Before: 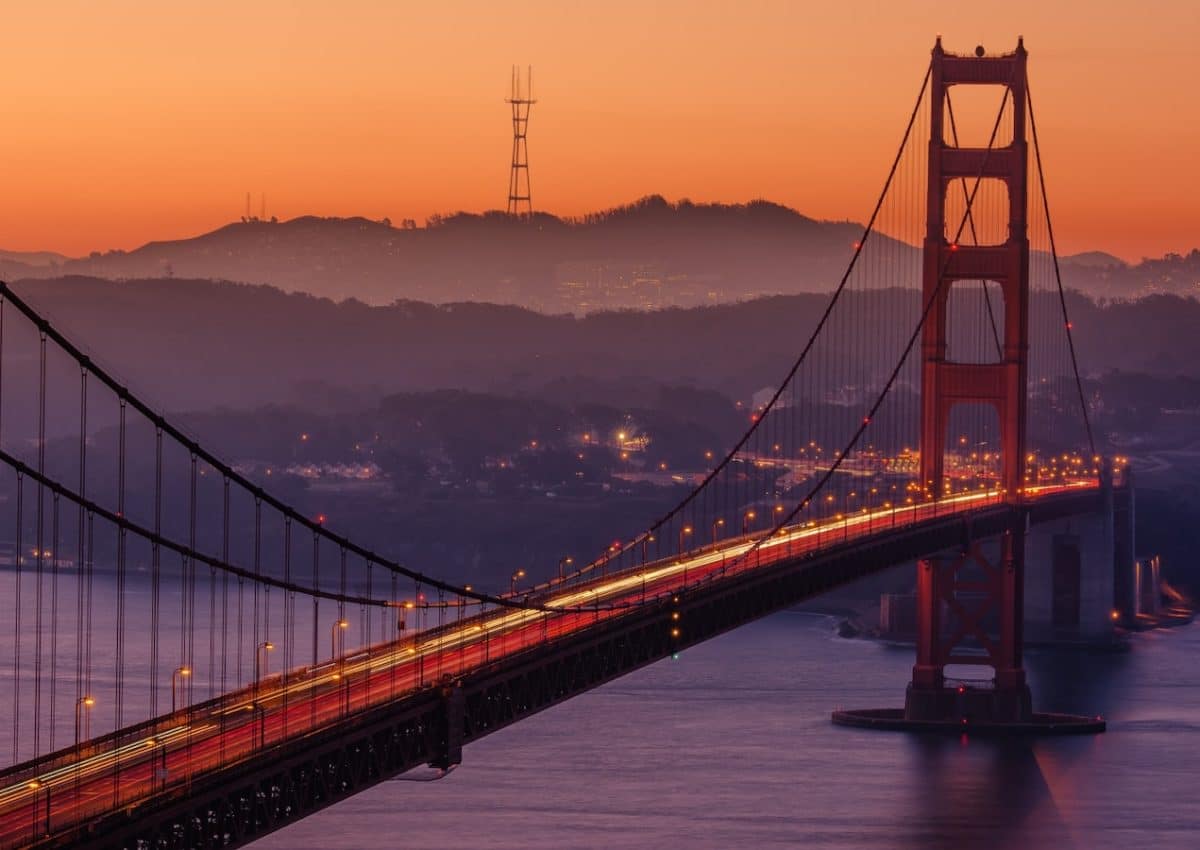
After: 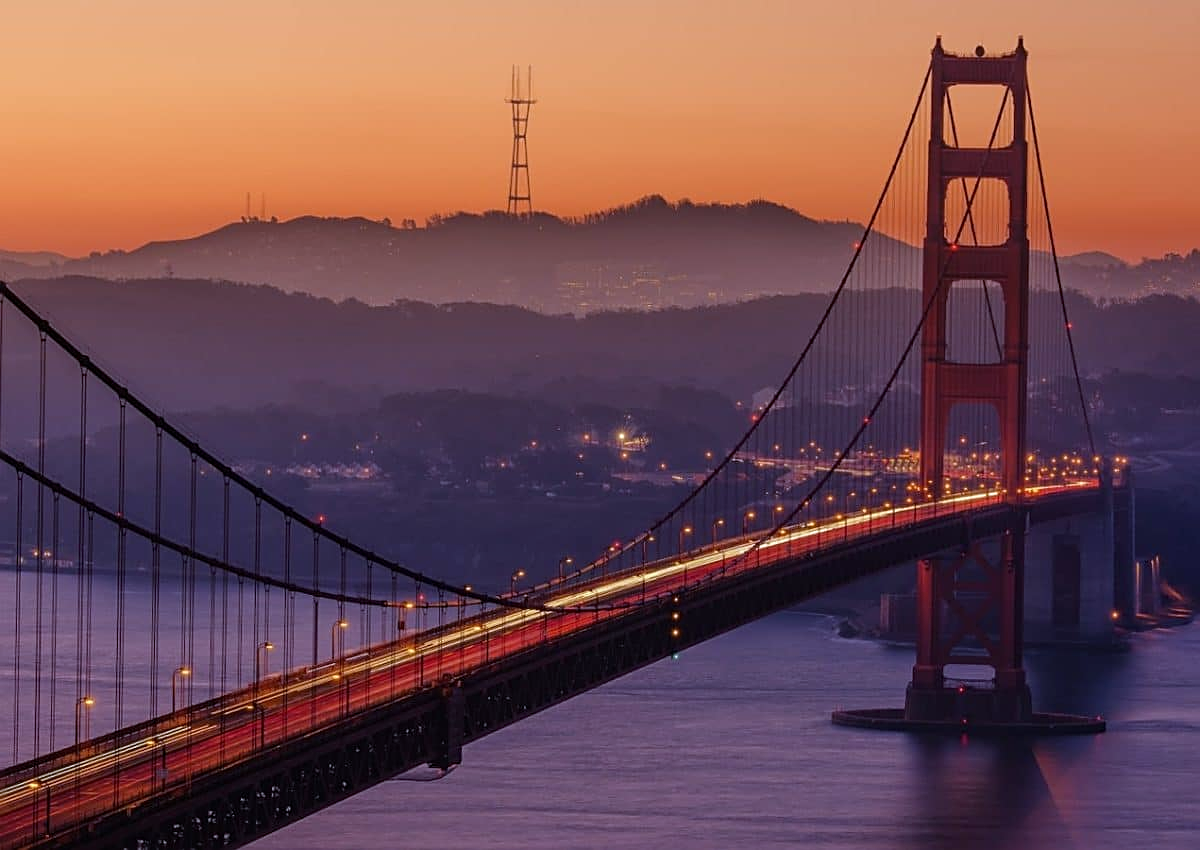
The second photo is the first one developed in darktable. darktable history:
white balance: red 0.931, blue 1.11
tone equalizer: on, module defaults
sharpen: on, module defaults
